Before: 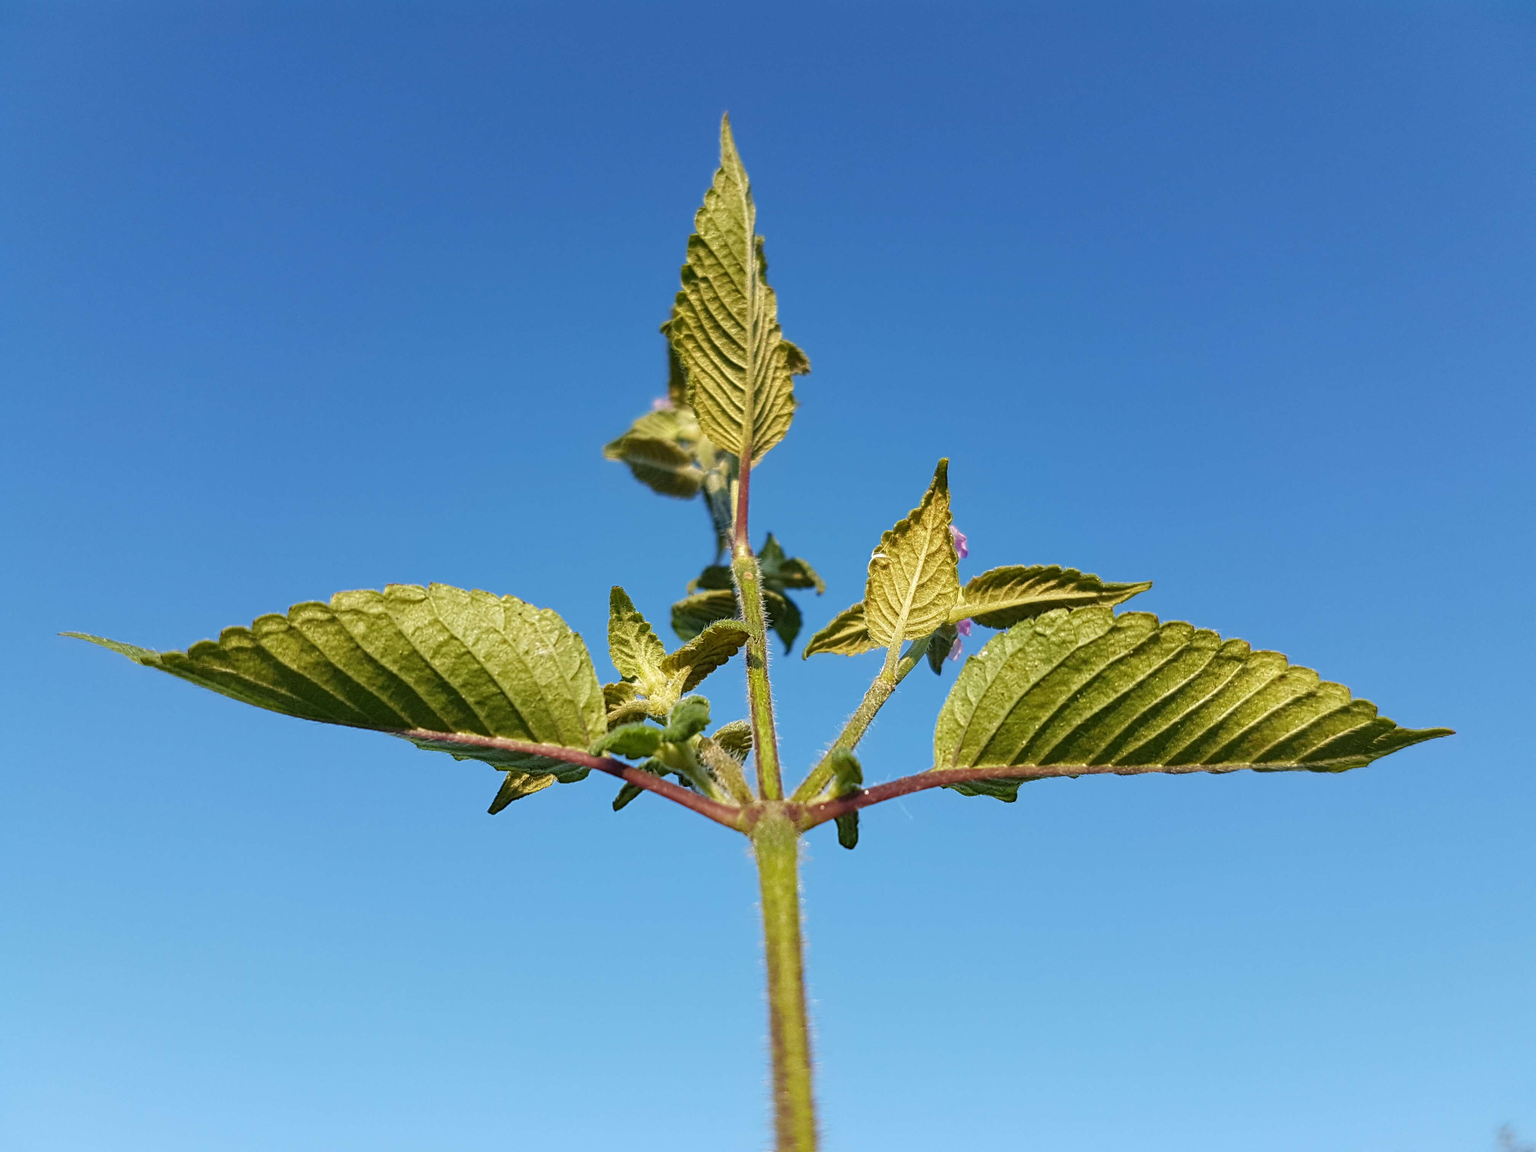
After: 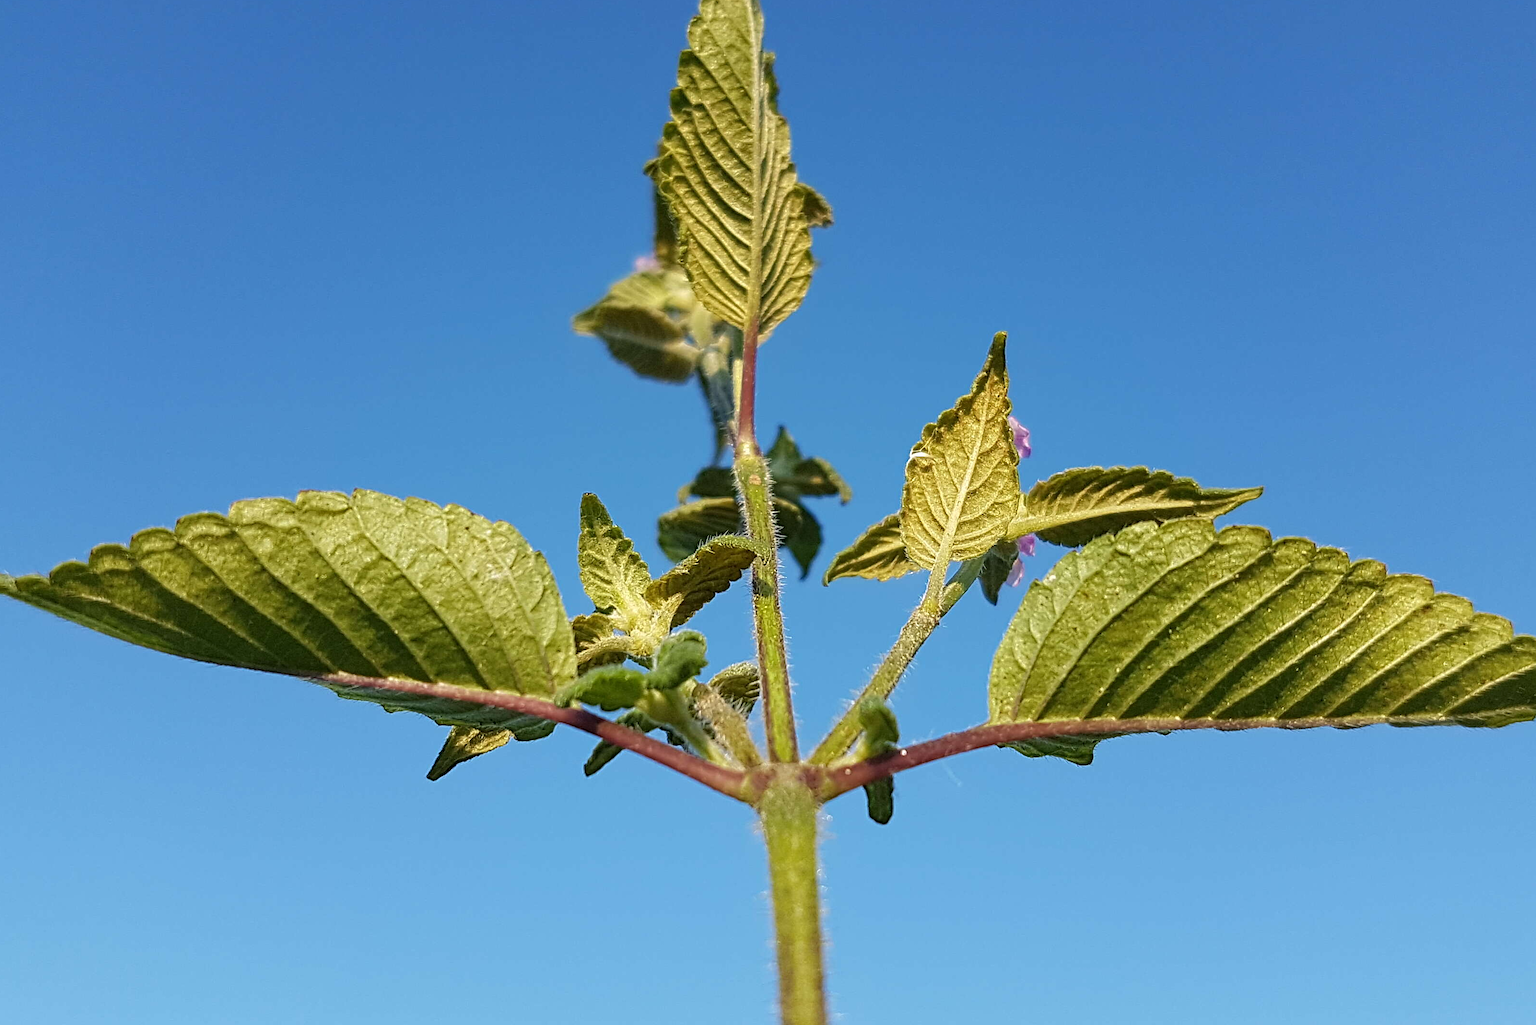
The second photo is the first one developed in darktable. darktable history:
crop: left 9.712%, top 16.928%, right 10.845%, bottom 12.332%
sharpen: on, module defaults
